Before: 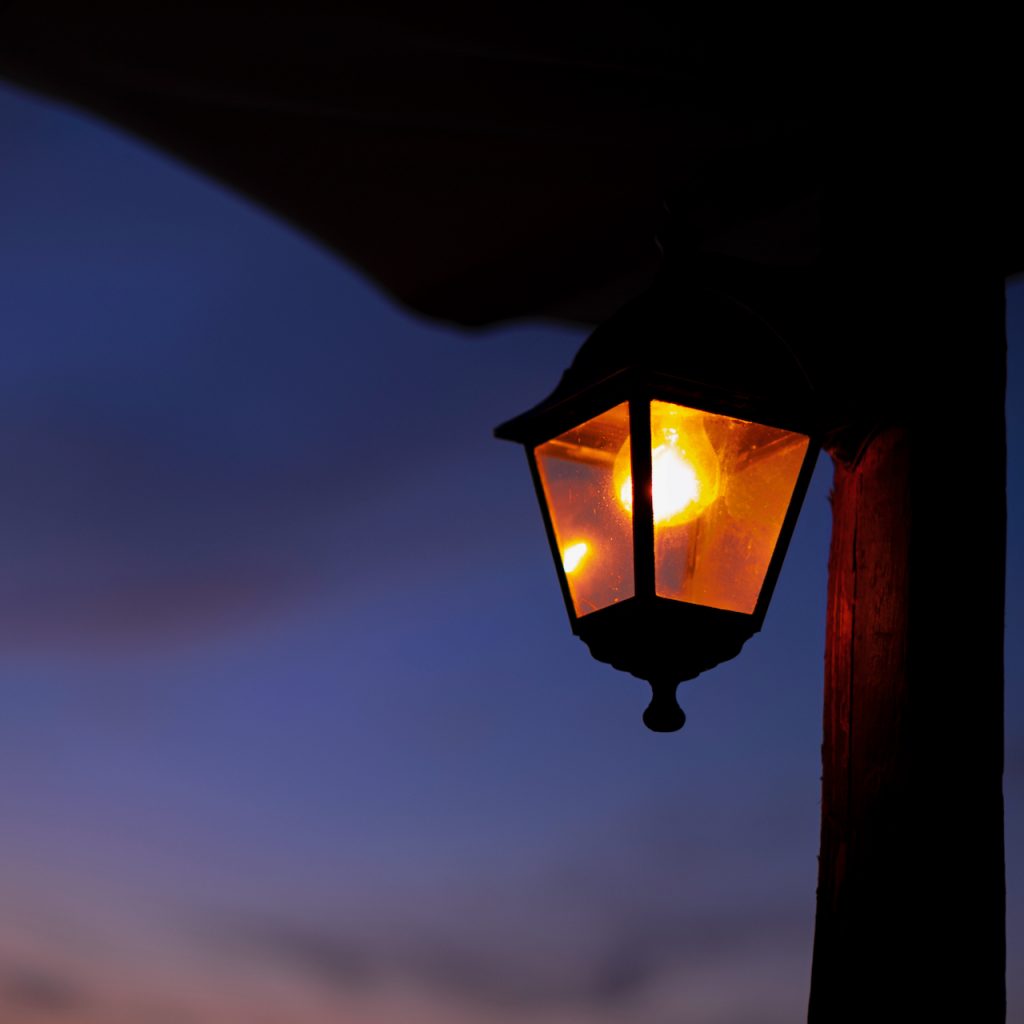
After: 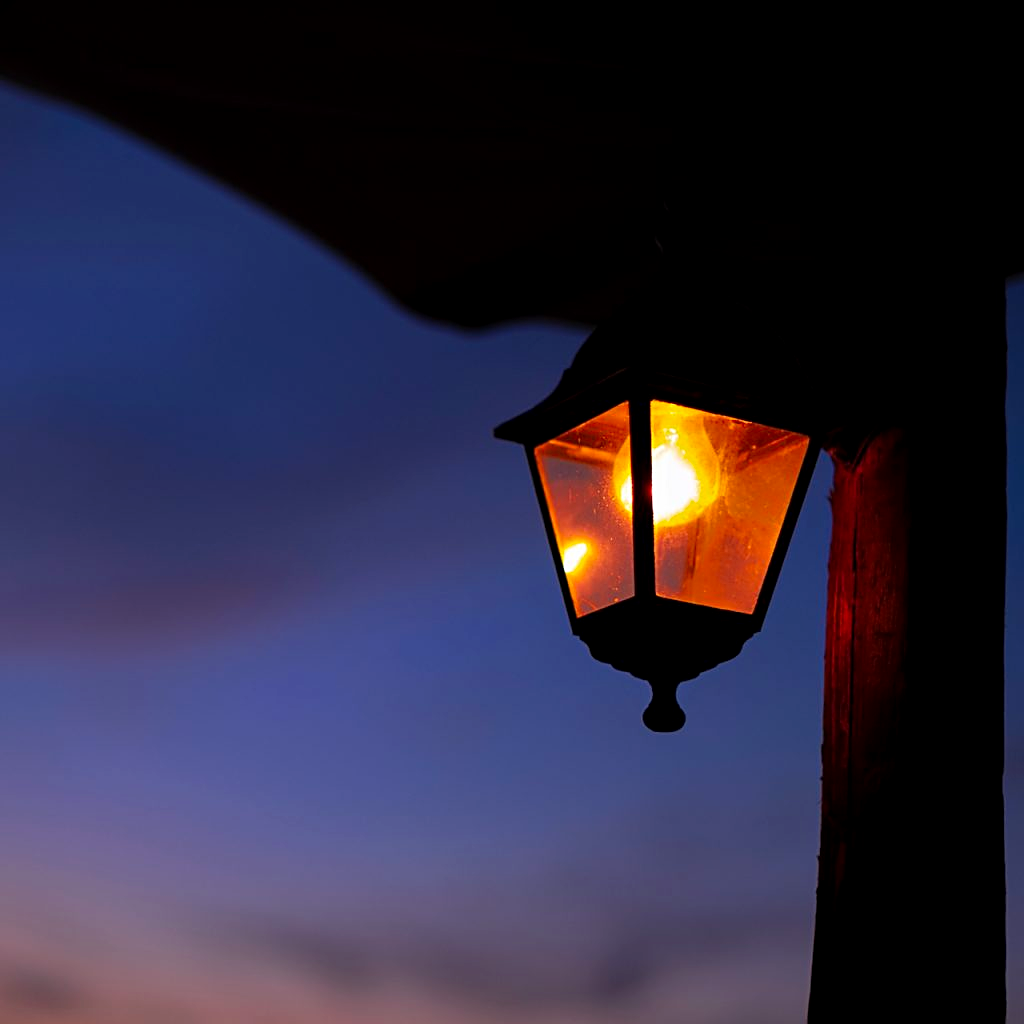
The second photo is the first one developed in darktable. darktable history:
local contrast: highlights 104%, shadows 103%, detail 119%, midtone range 0.2
contrast brightness saturation: saturation 0.175
sharpen: on, module defaults
